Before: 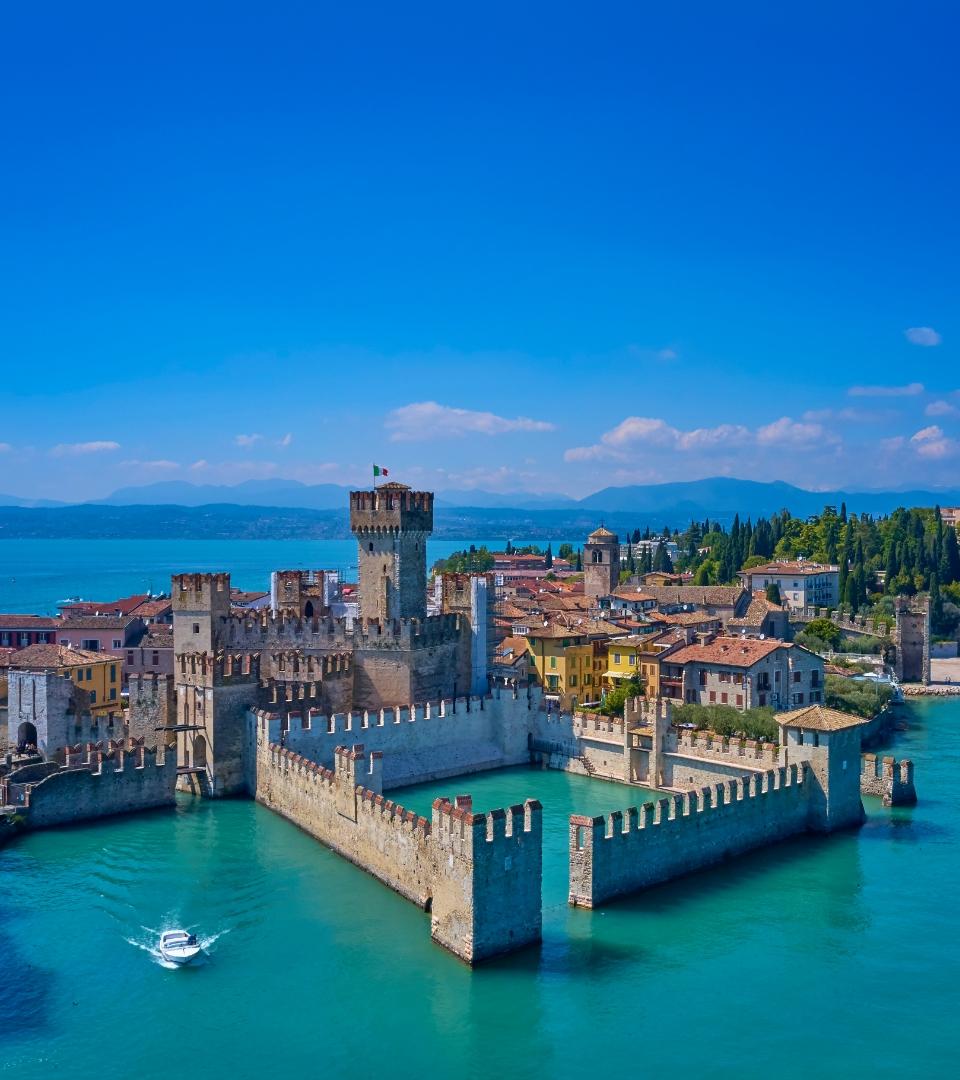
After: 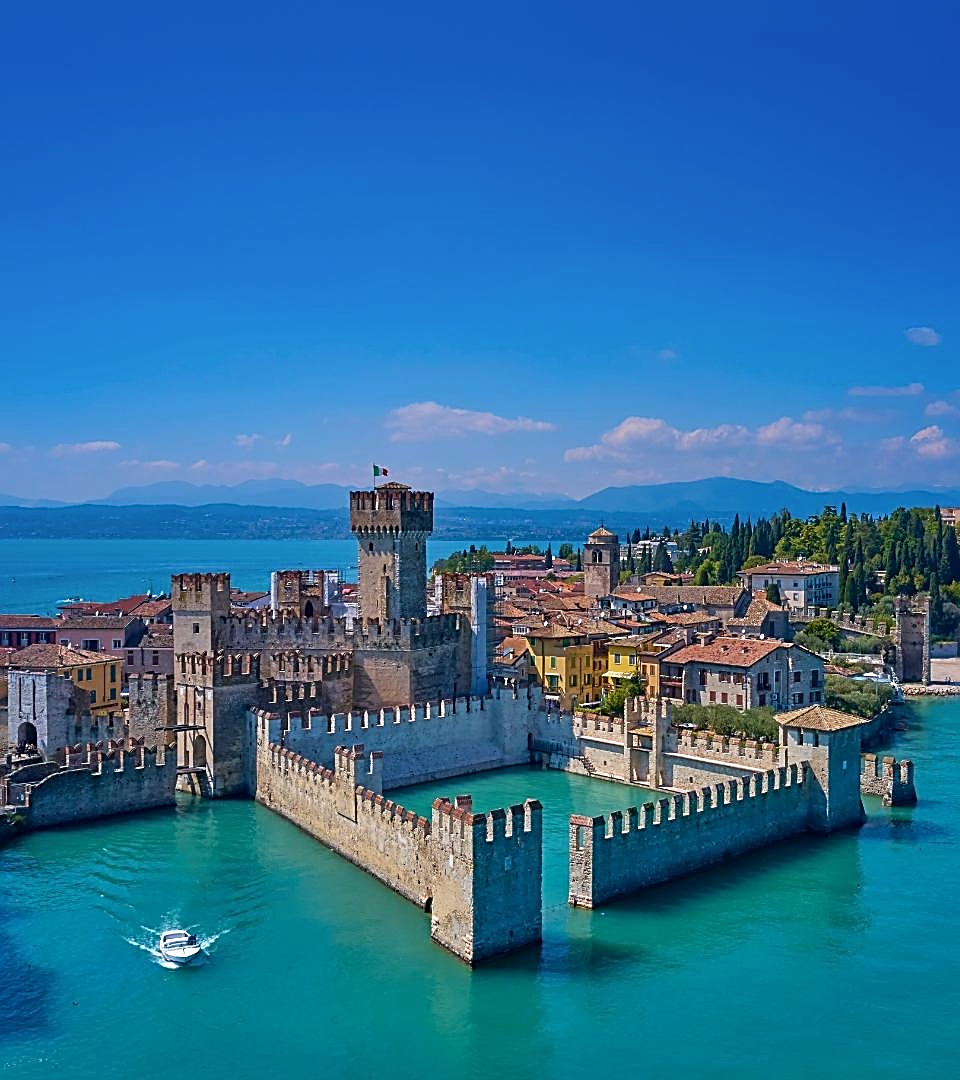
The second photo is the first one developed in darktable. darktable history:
sharpen: amount 0.901
graduated density: density 0.38 EV, hardness 21%, rotation -6.11°, saturation 32%
